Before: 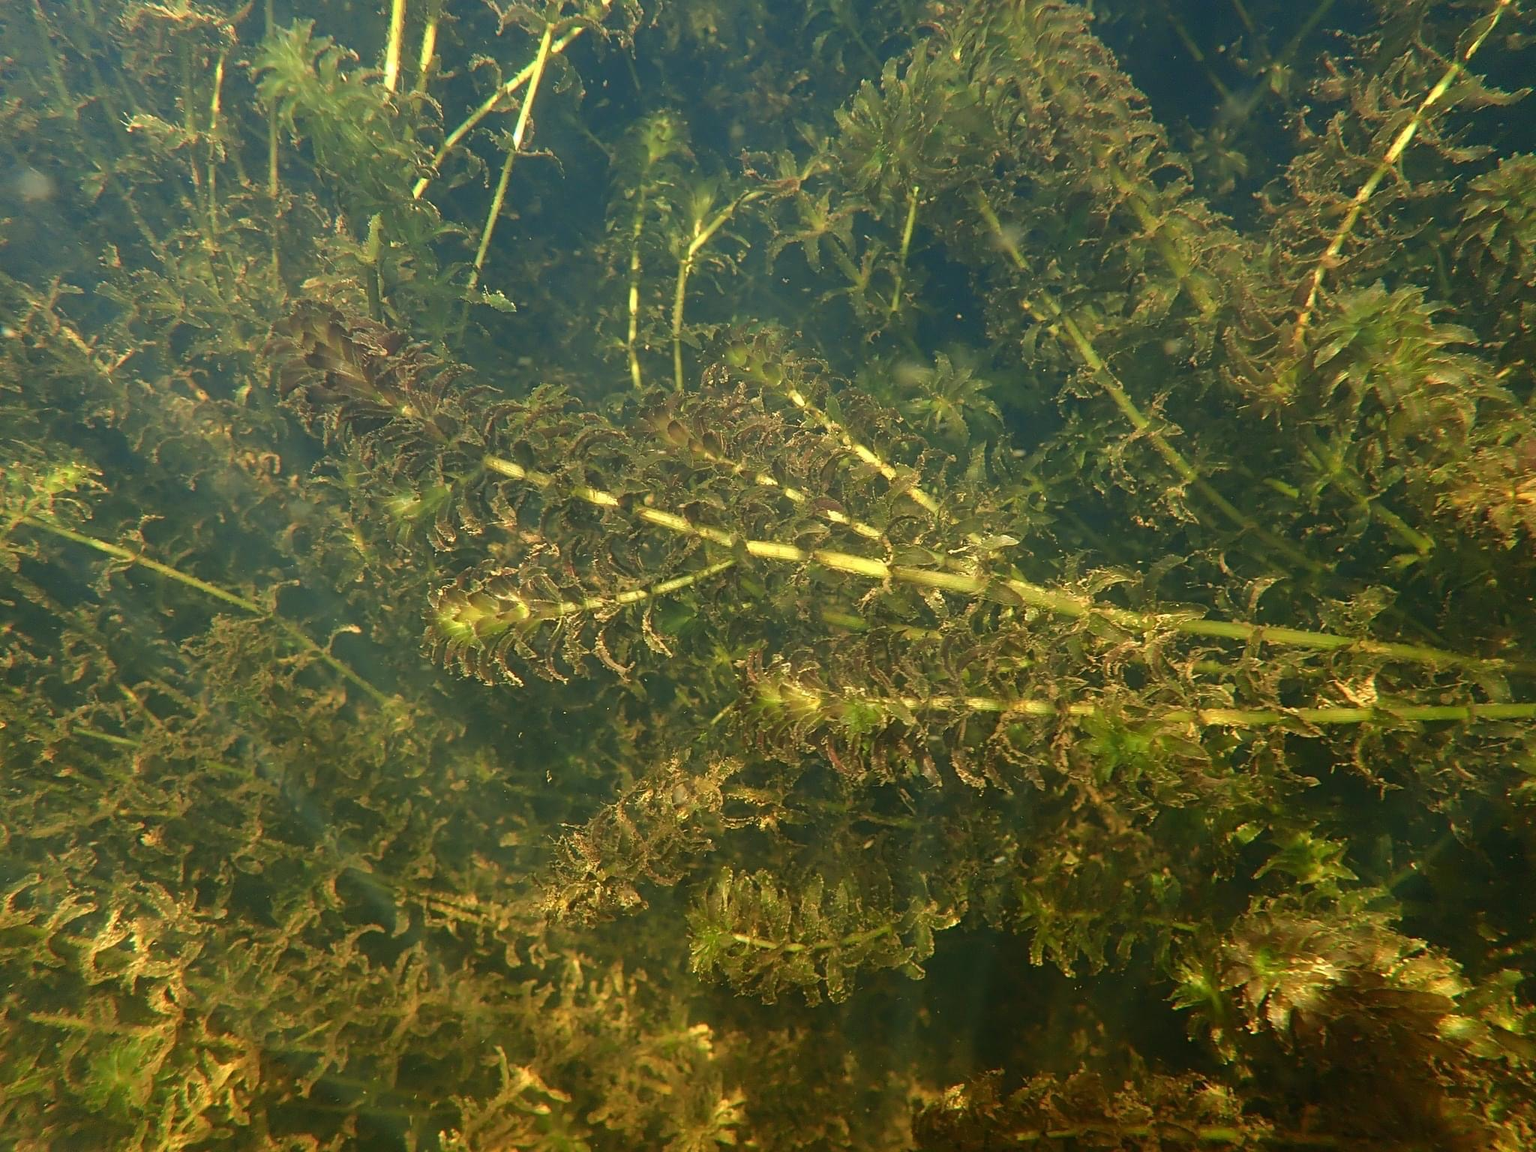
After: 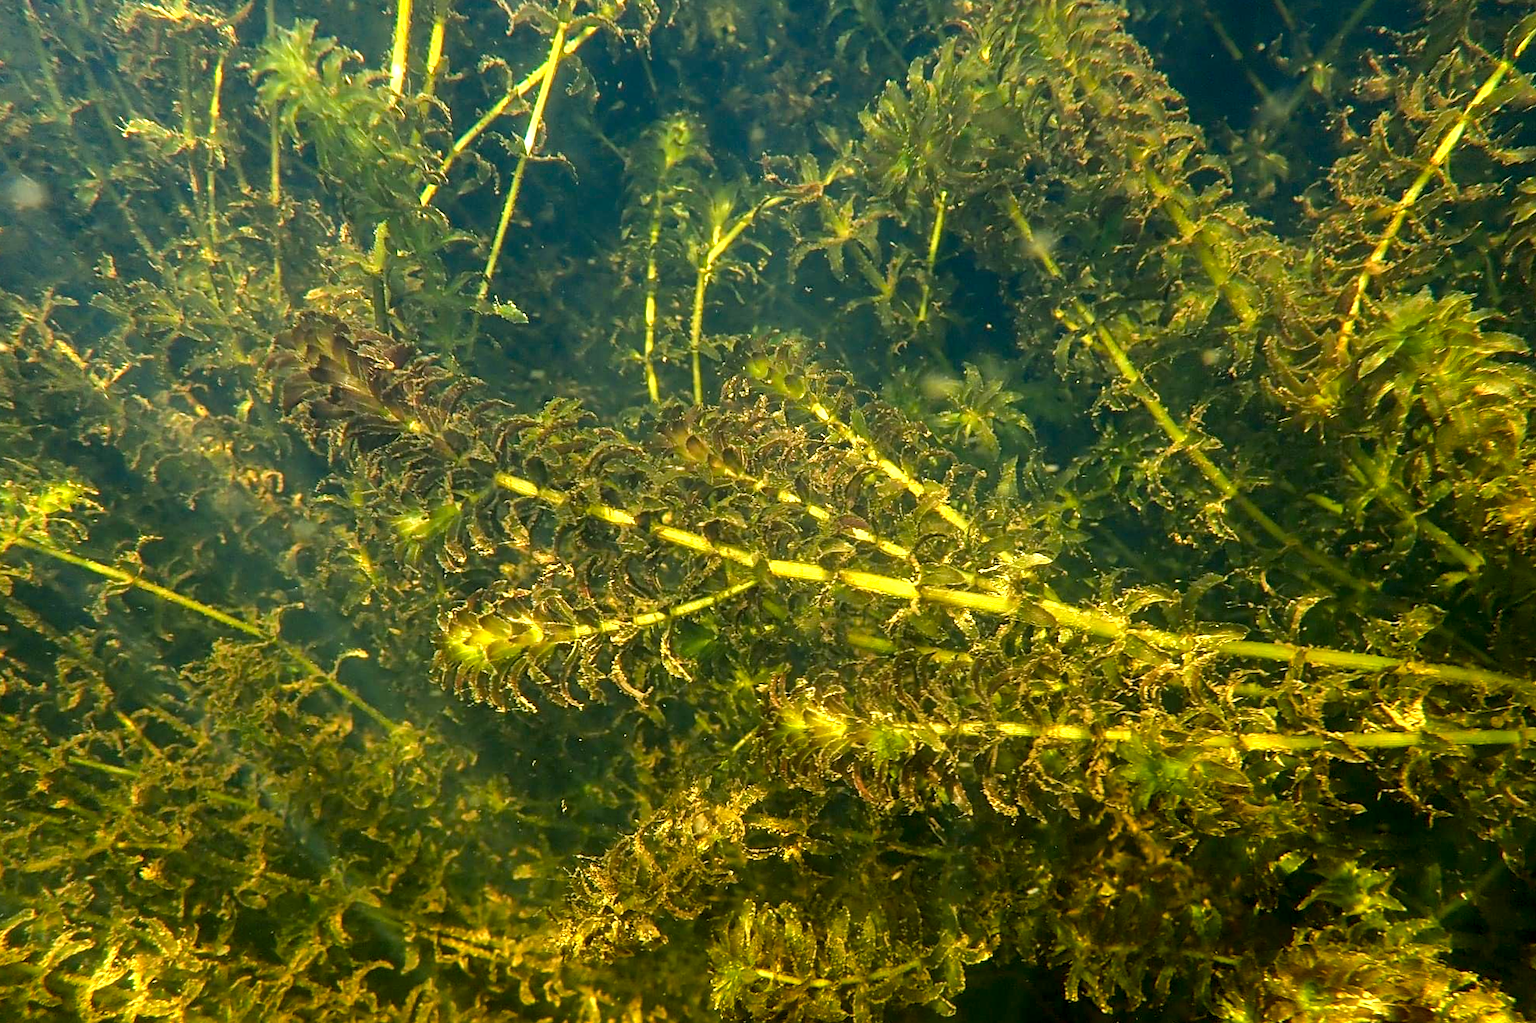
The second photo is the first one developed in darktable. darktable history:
color balance rgb: linear chroma grading › global chroma 15%, perceptual saturation grading › global saturation 30%
crop and rotate: angle 0.2°, left 0.275%, right 3.127%, bottom 14.18%
local contrast: highlights 80%, shadows 57%, detail 175%, midtone range 0.602
